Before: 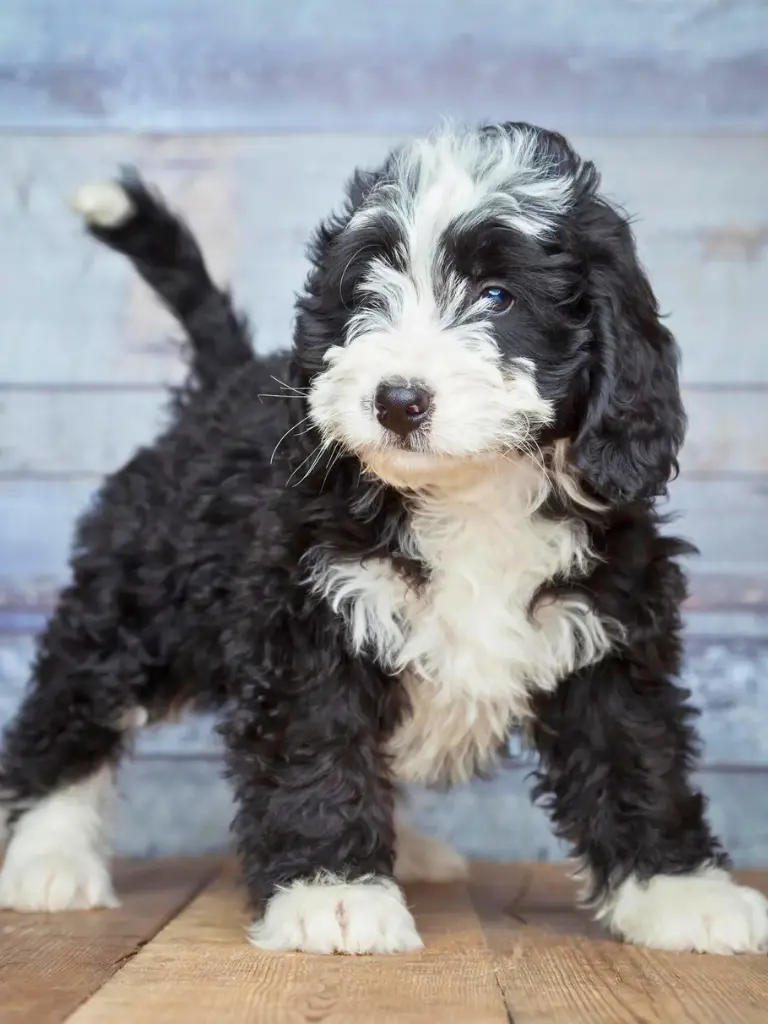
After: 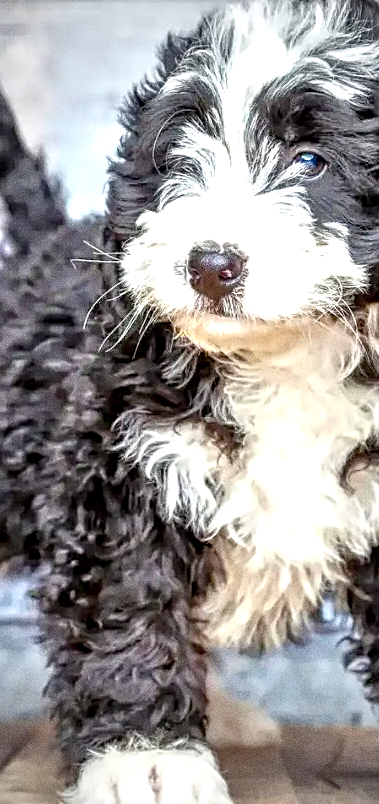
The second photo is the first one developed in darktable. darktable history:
vignetting: fall-off start 67.15%, brightness -0.442, saturation -0.691, width/height ratio 1.011, unbound false
tone equalizer: -7 EV 0.15 EV, -6 EV 0.6 EV, -5 EV 1.15 EV, -4 EV 1.33 EV, -3 EV 1.15 EV, -2 EV 0.6 EV, -1 EV 0.15 EV, mask exposure compensation -0.5 EV
sharpen: on, module defaults
exposure: black level correction 0, exposure 0.5 EV, compensate exposure bias true, compensate highlight preservation false
grain: coarseness 0.09 ISO, strength 40%
crop and rotate: angle 0.02°, left 24.353%, top 13.219%, right 26.156%, bottom 8.224%
haze removal: compatibility mode true, adaptive false
local contrast: highlights 79%, shadows 56%, detail 175%, midtone range 0.428
